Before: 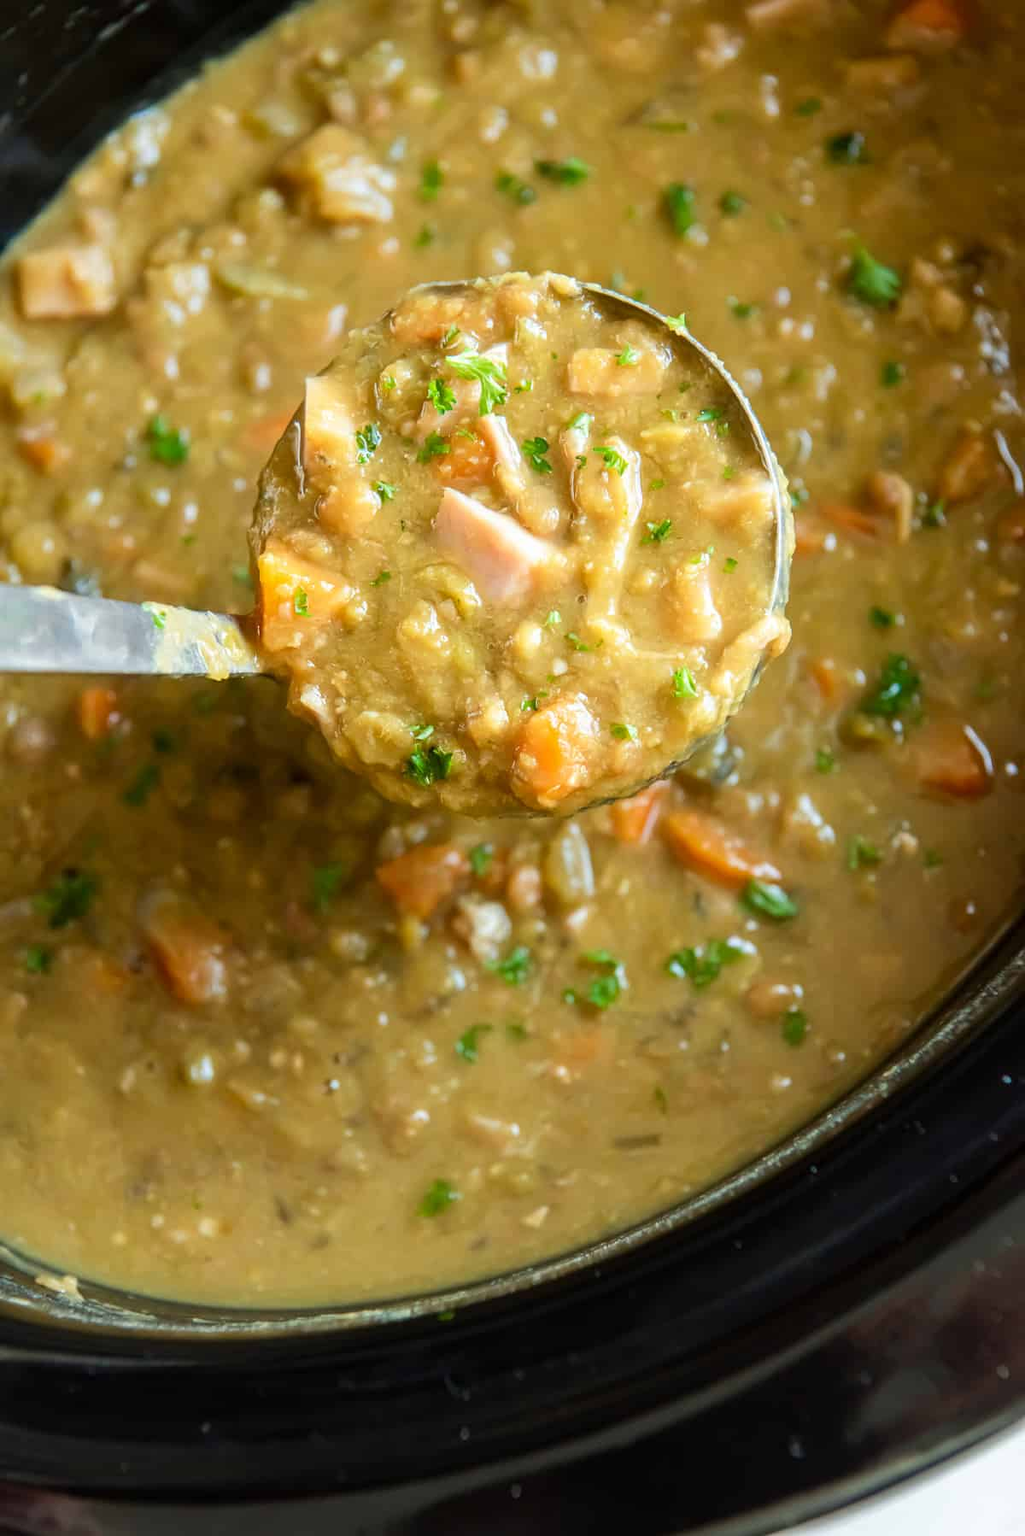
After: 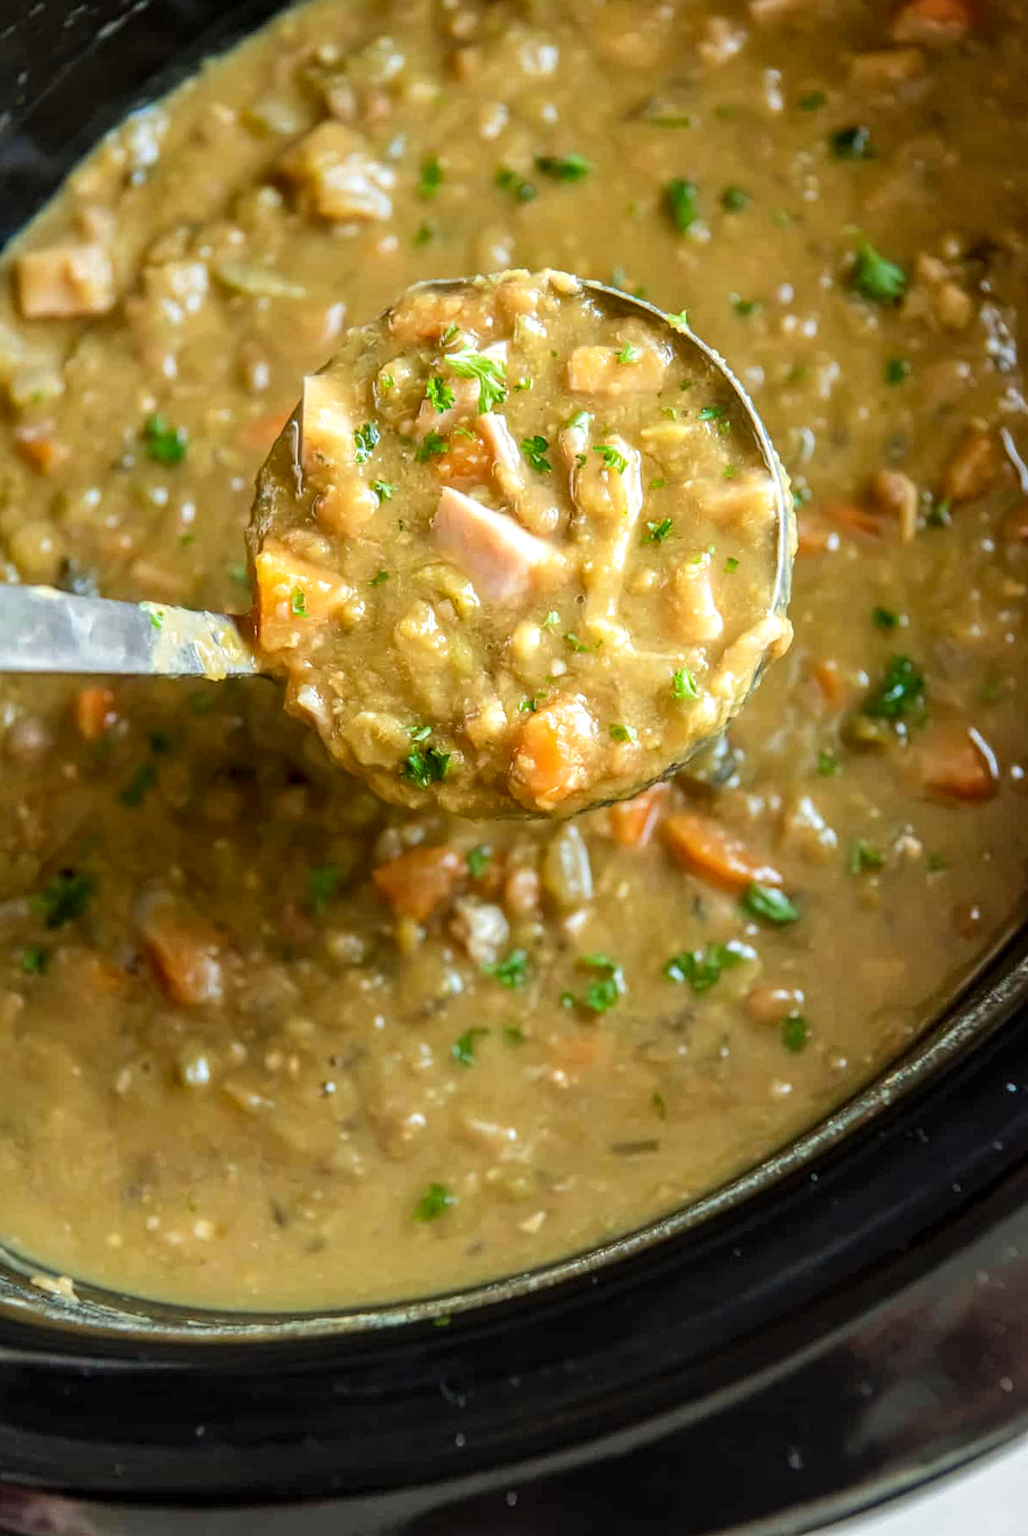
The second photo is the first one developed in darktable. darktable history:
rotate and perspective: rotation 0.192°, lens shift (horizontal) -0.015, crop left 0.005, crop right 0.996, crop top 0.006, crop bottom 0.99
local contrast: on, module defaults
shadows and highlights: radius 264.75, soften with gaussian
